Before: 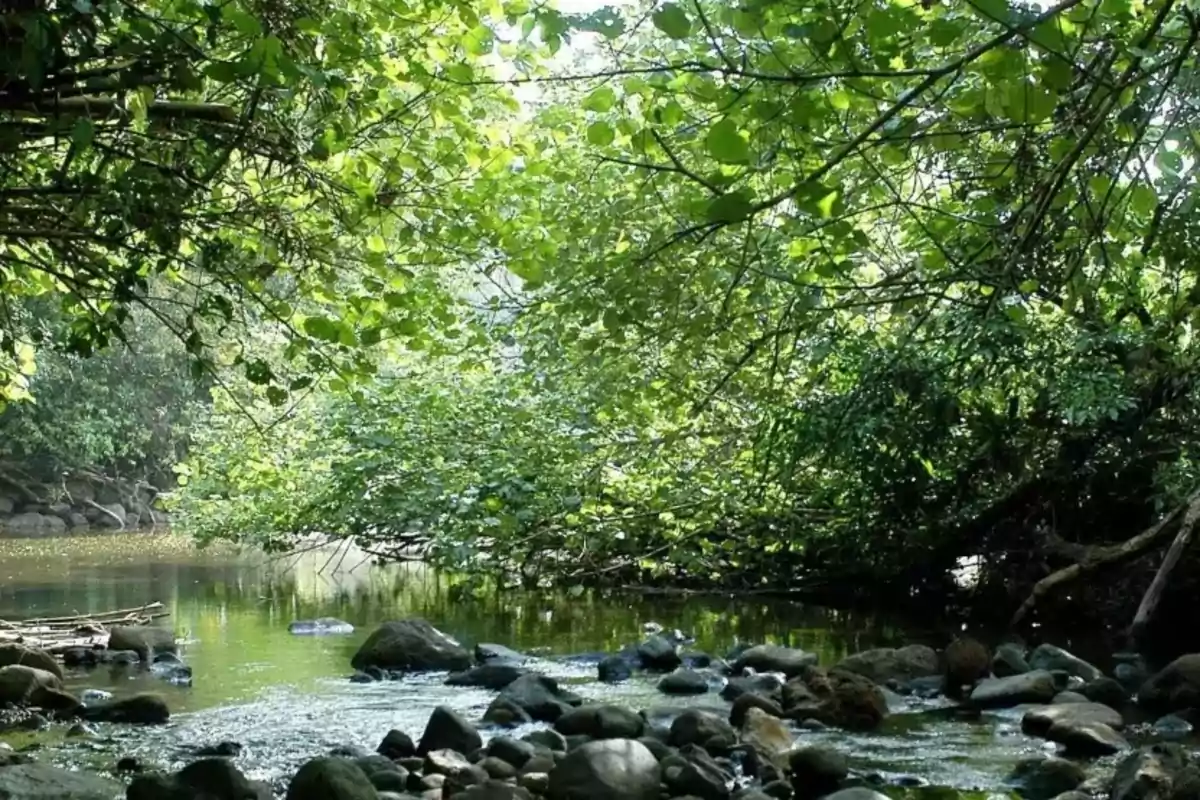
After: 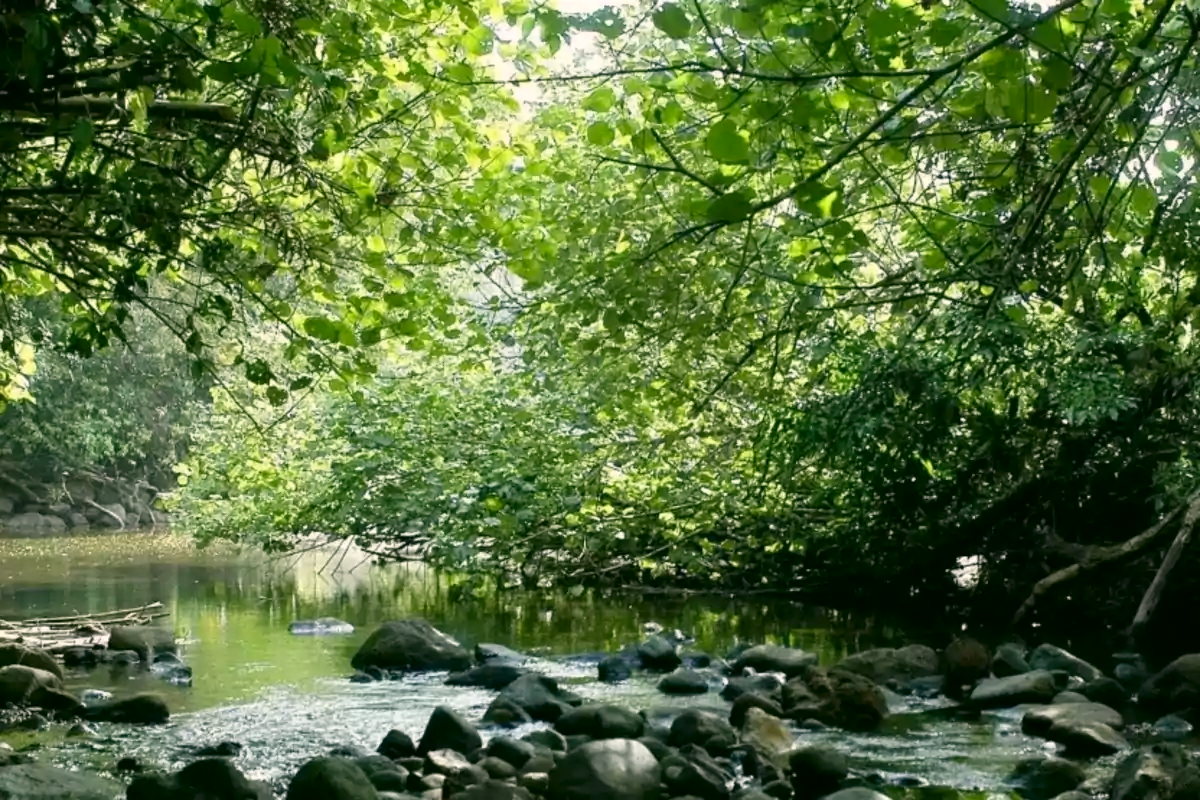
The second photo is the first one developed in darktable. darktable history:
exposure: compensate highlight preservation false
color correction: highlights a* 4.02, highlights b* 4.98, shadows a* -7.55, shadows b* 4.98
